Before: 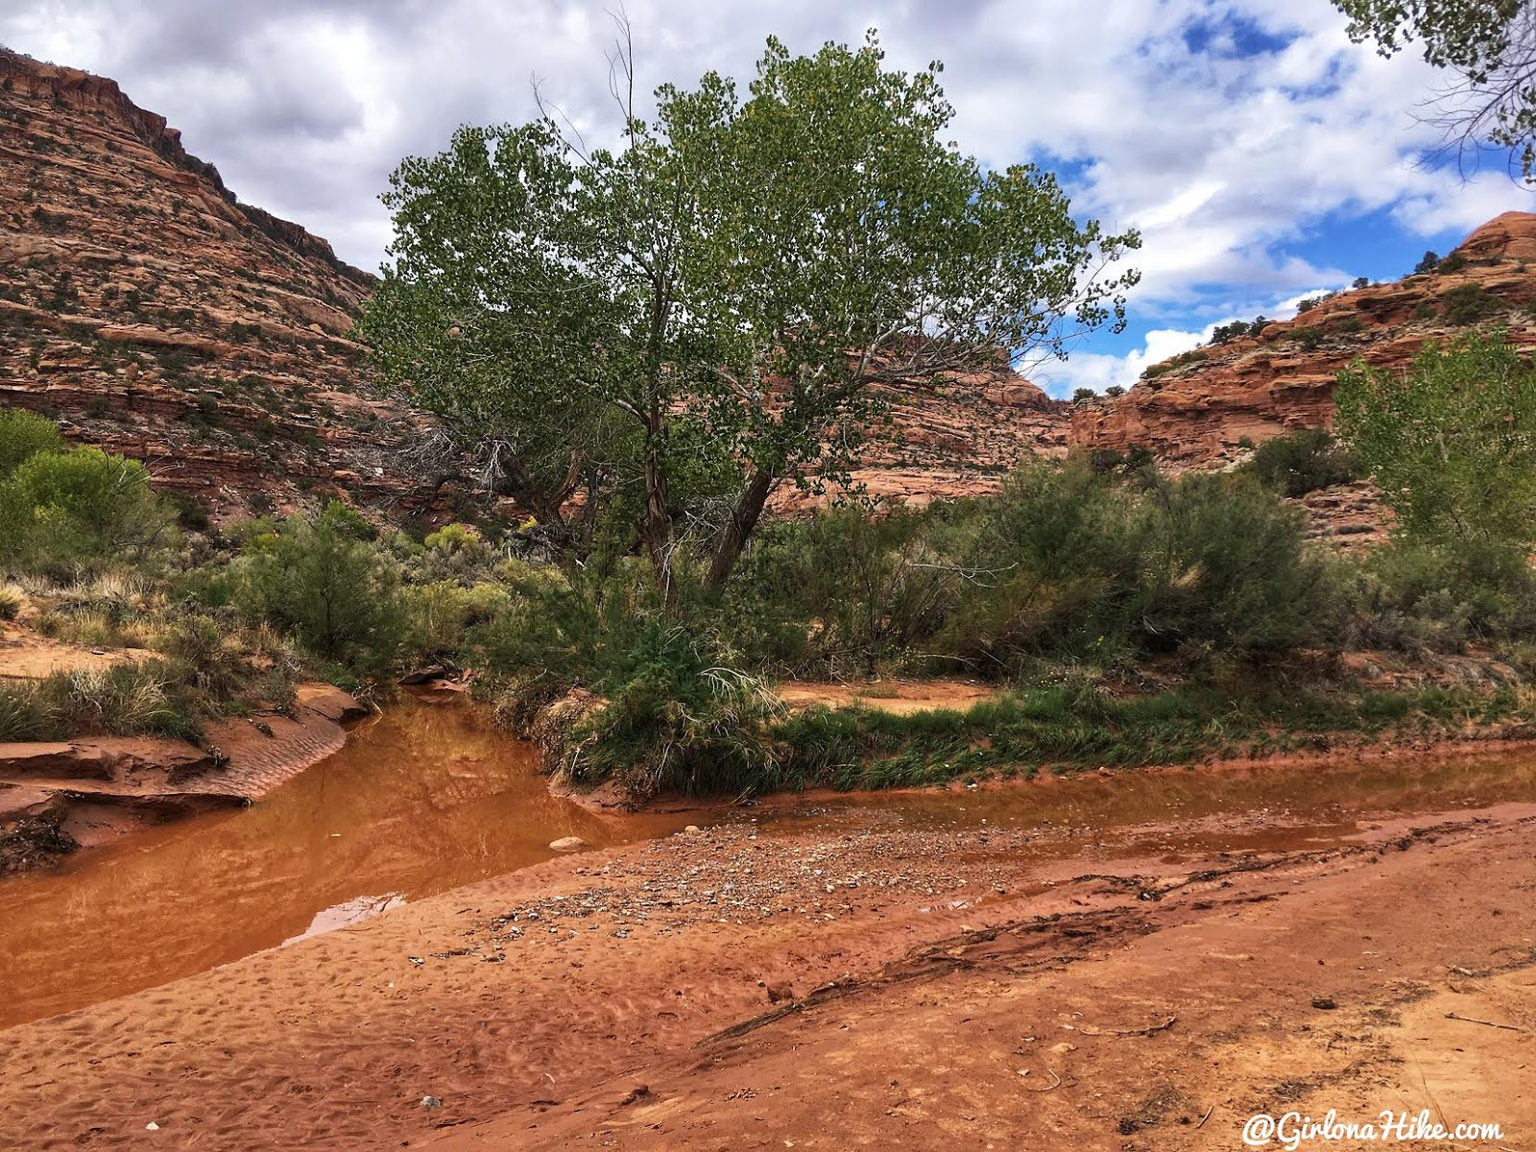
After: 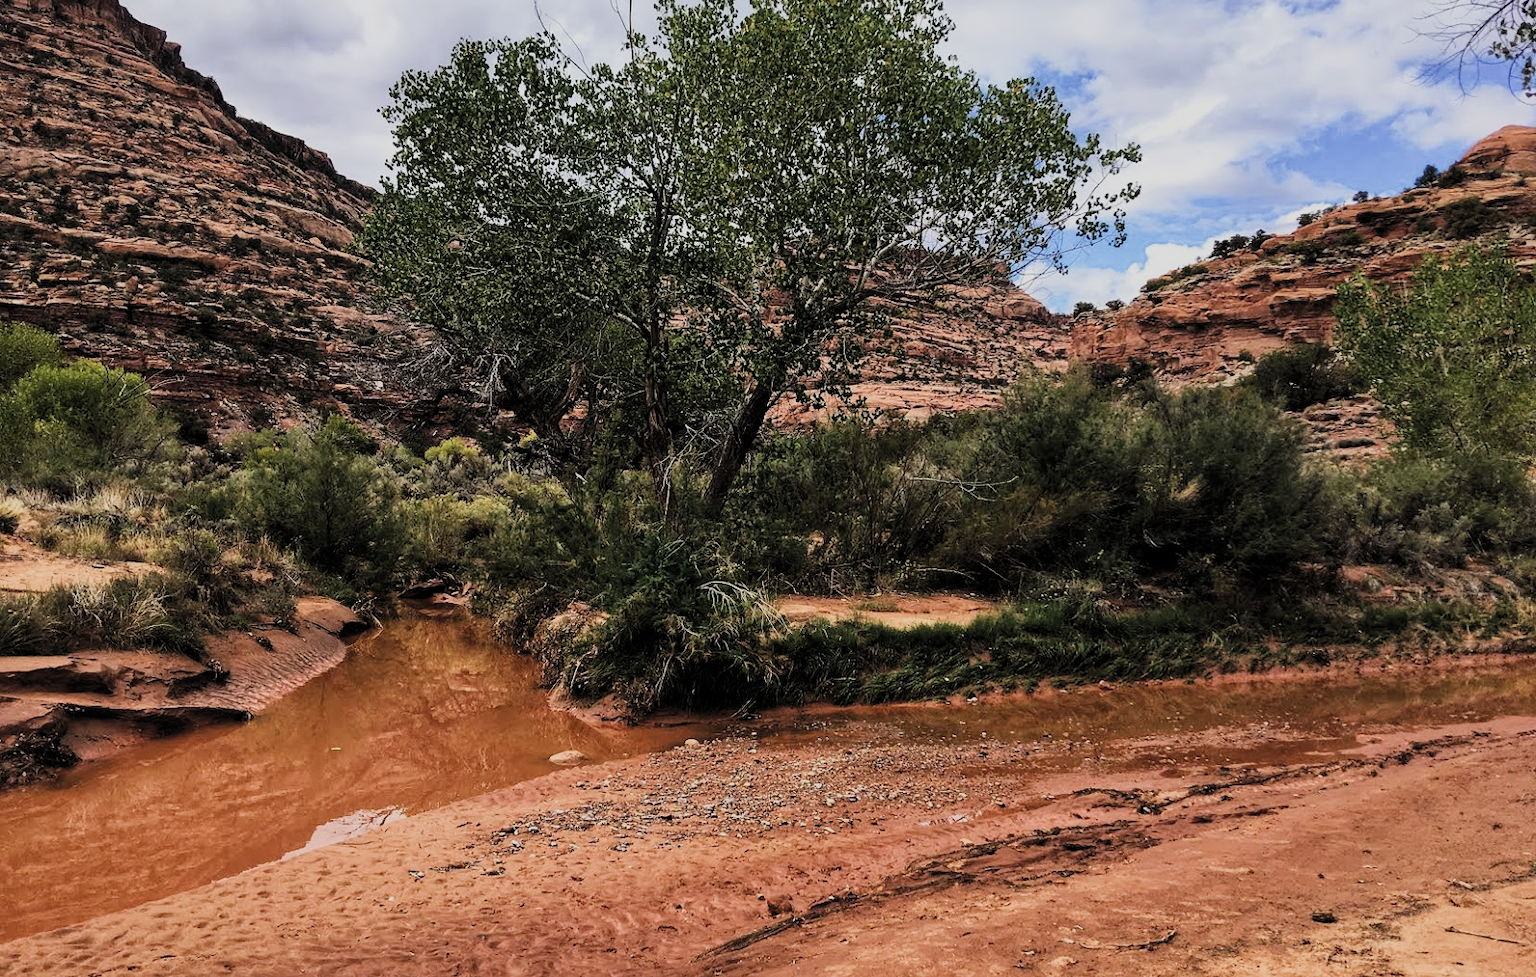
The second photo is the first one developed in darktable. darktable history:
filmic rgb: black relative exposure -5.05 EV, white relative exposure 3.95 EV, threshold 2.94 EV, hardness 2.88, contrast 1.301, color science v5 (2021), contrast in shadows safe, contrast in highlights safe, enable highlight reconstruction true
crop: top 7.581%, bottom 7.506%
